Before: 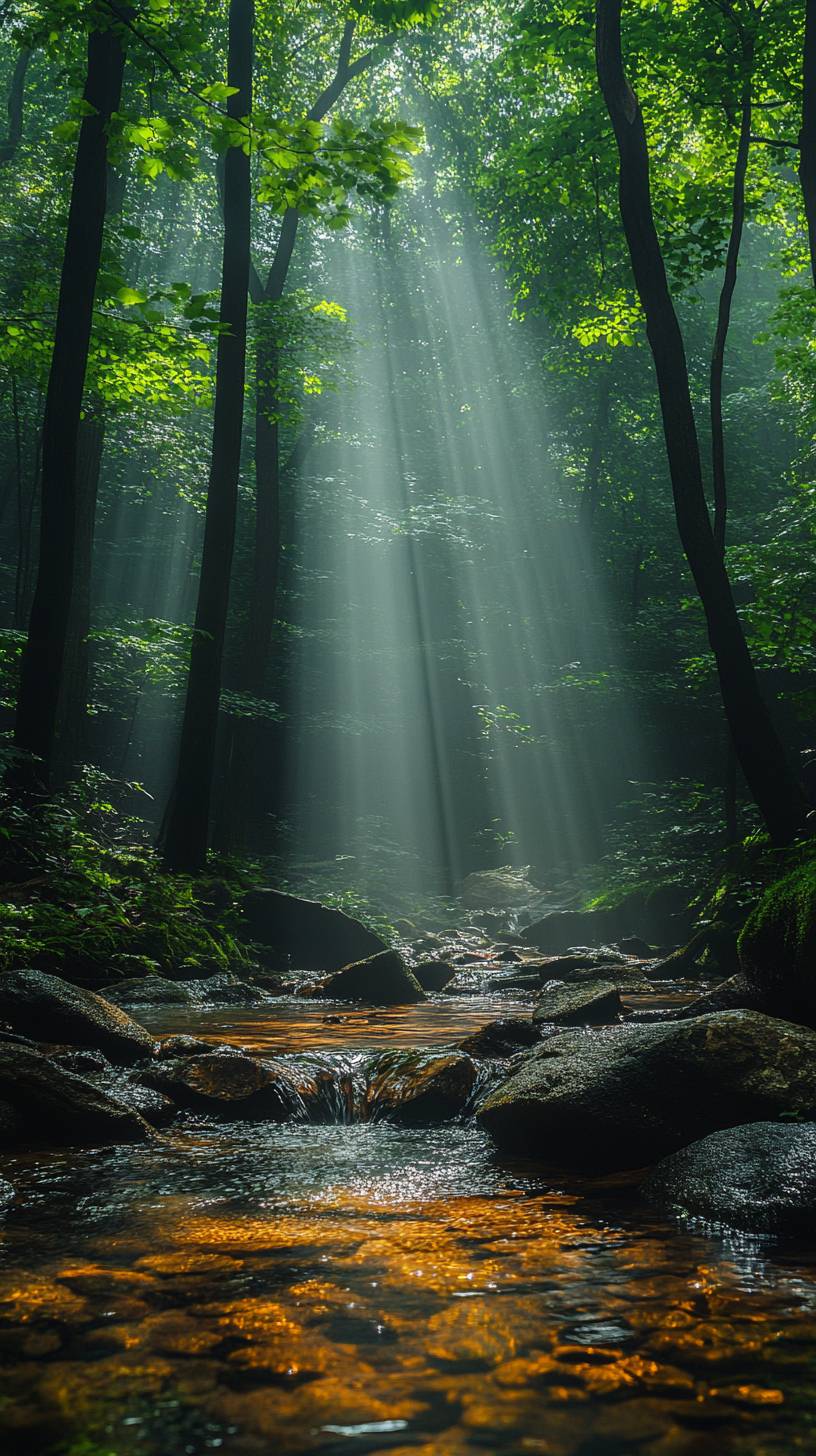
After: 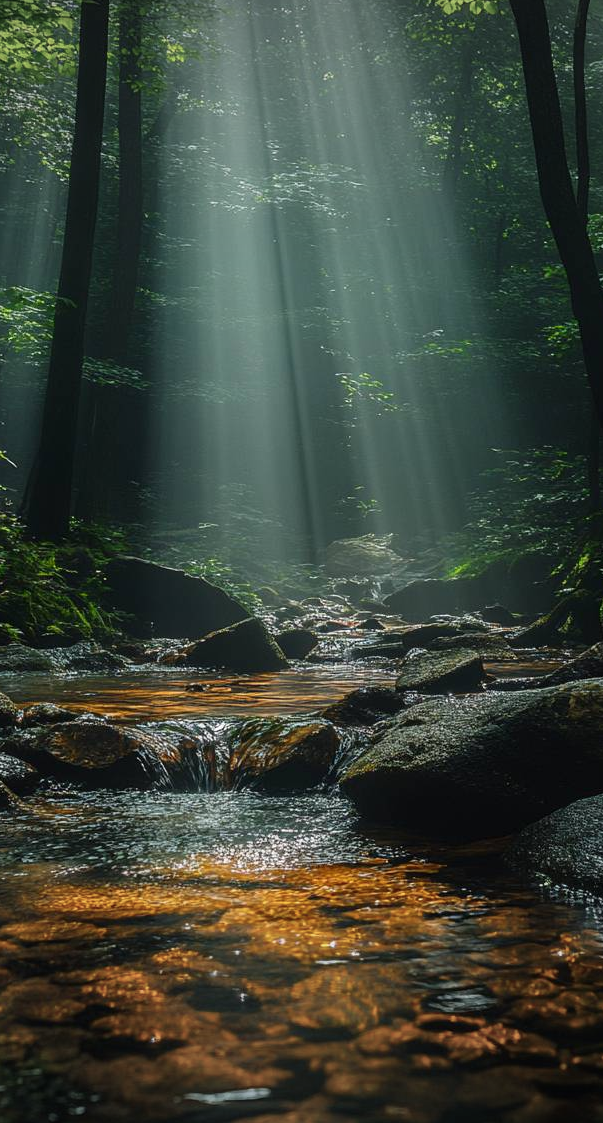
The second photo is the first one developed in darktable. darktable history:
vignetting: fall-off radius 100%, width/height ratio 1.337
crop: left 16.871%, top 22.857%, right 9.116%
tone equalizer: on, module defaults
